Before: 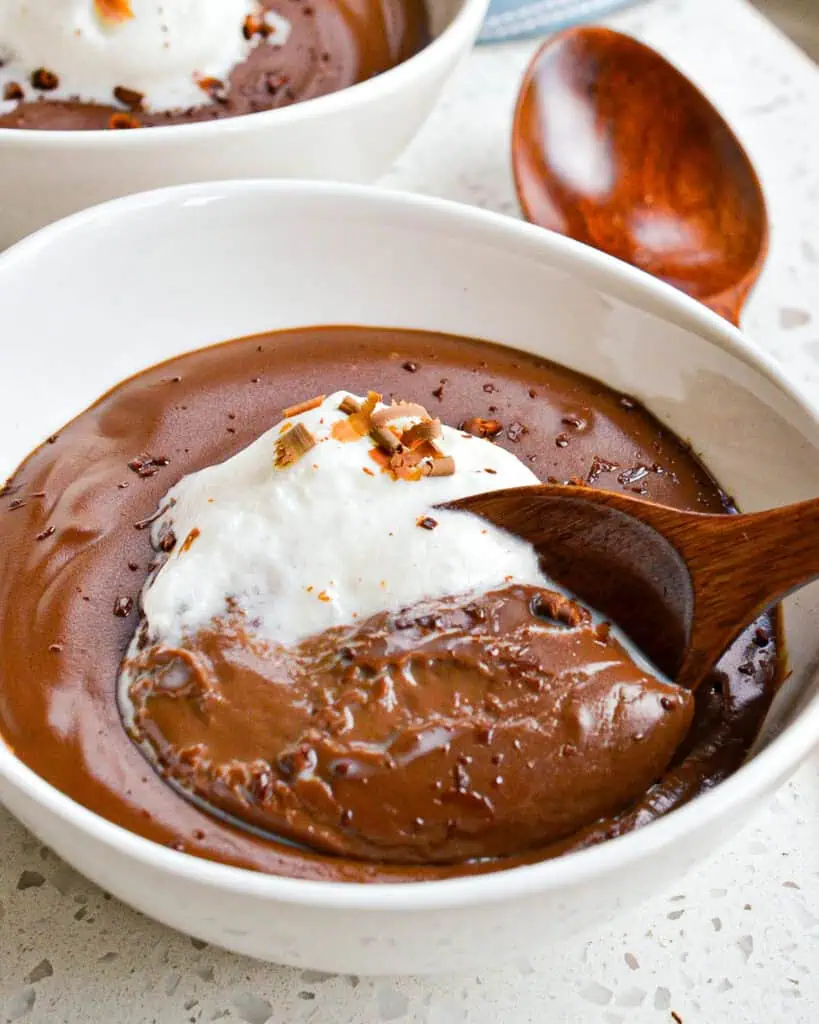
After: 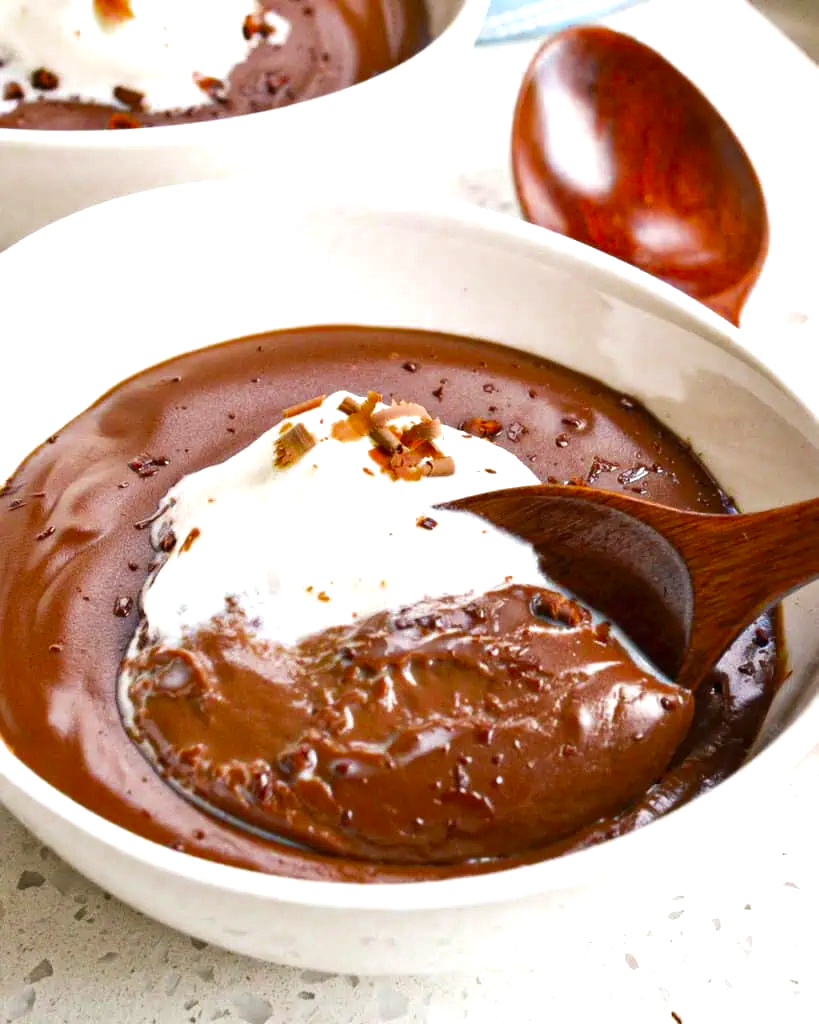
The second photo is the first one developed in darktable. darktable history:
color zones: curves: ch0 [(0.27, 0.396) (0.563, 0.504) (0.75, 0.5) (0.787, 0.307)]
exposure: black level correction 0, exposure 0.7 EV, compensate exposure bias true, compensate highlight preservation false
